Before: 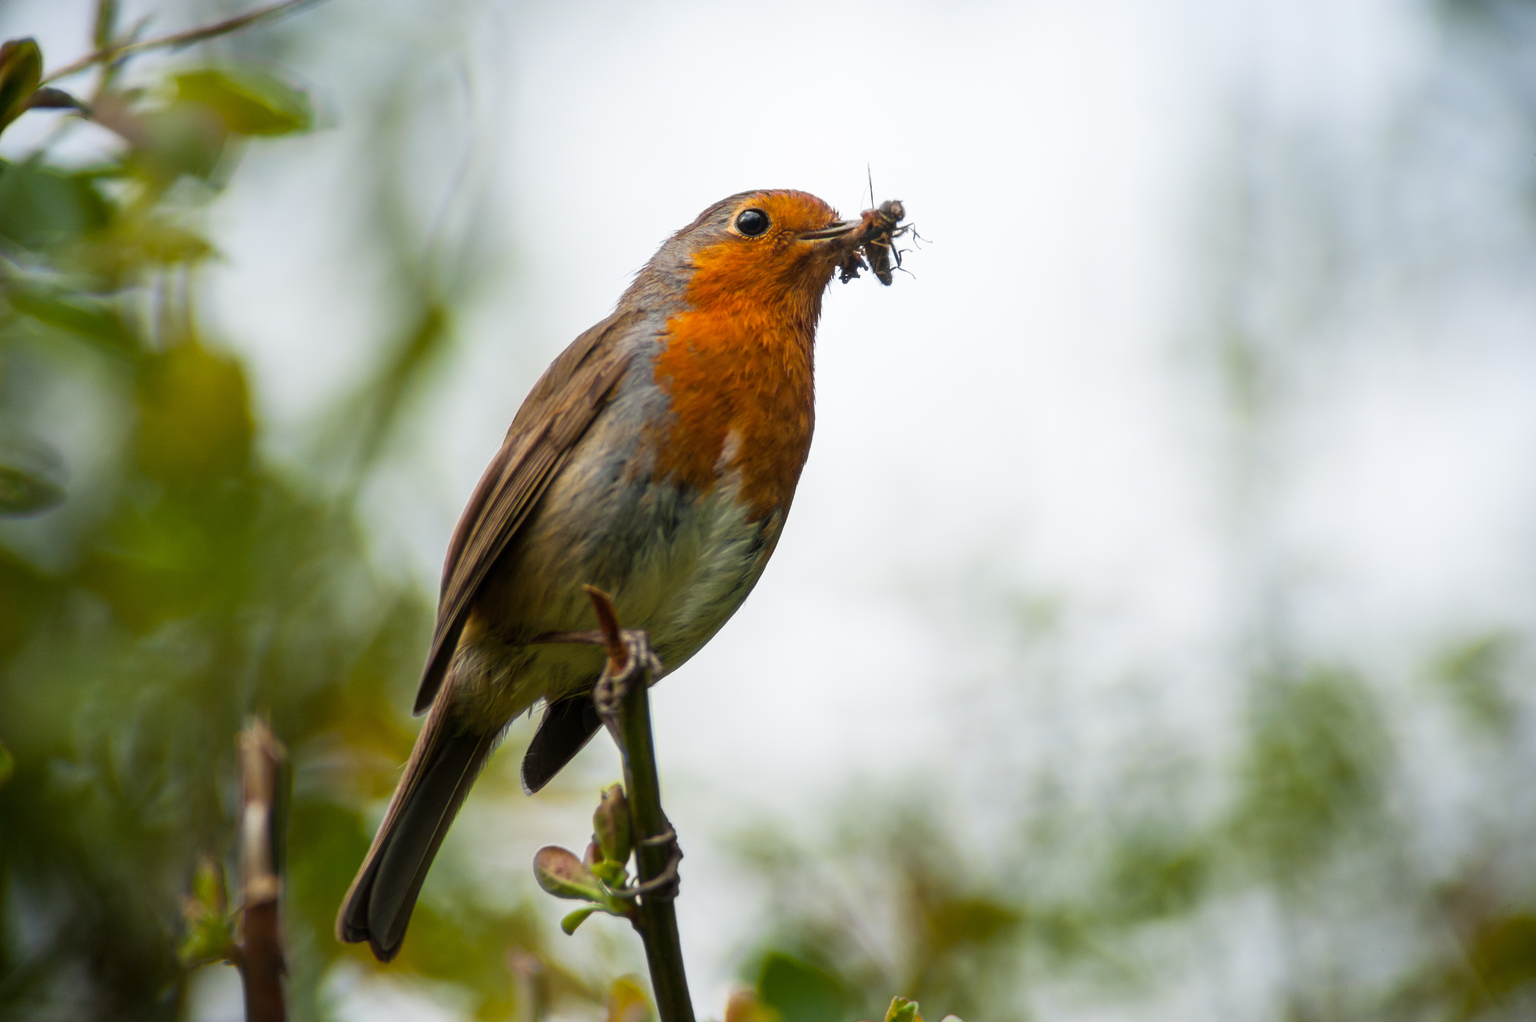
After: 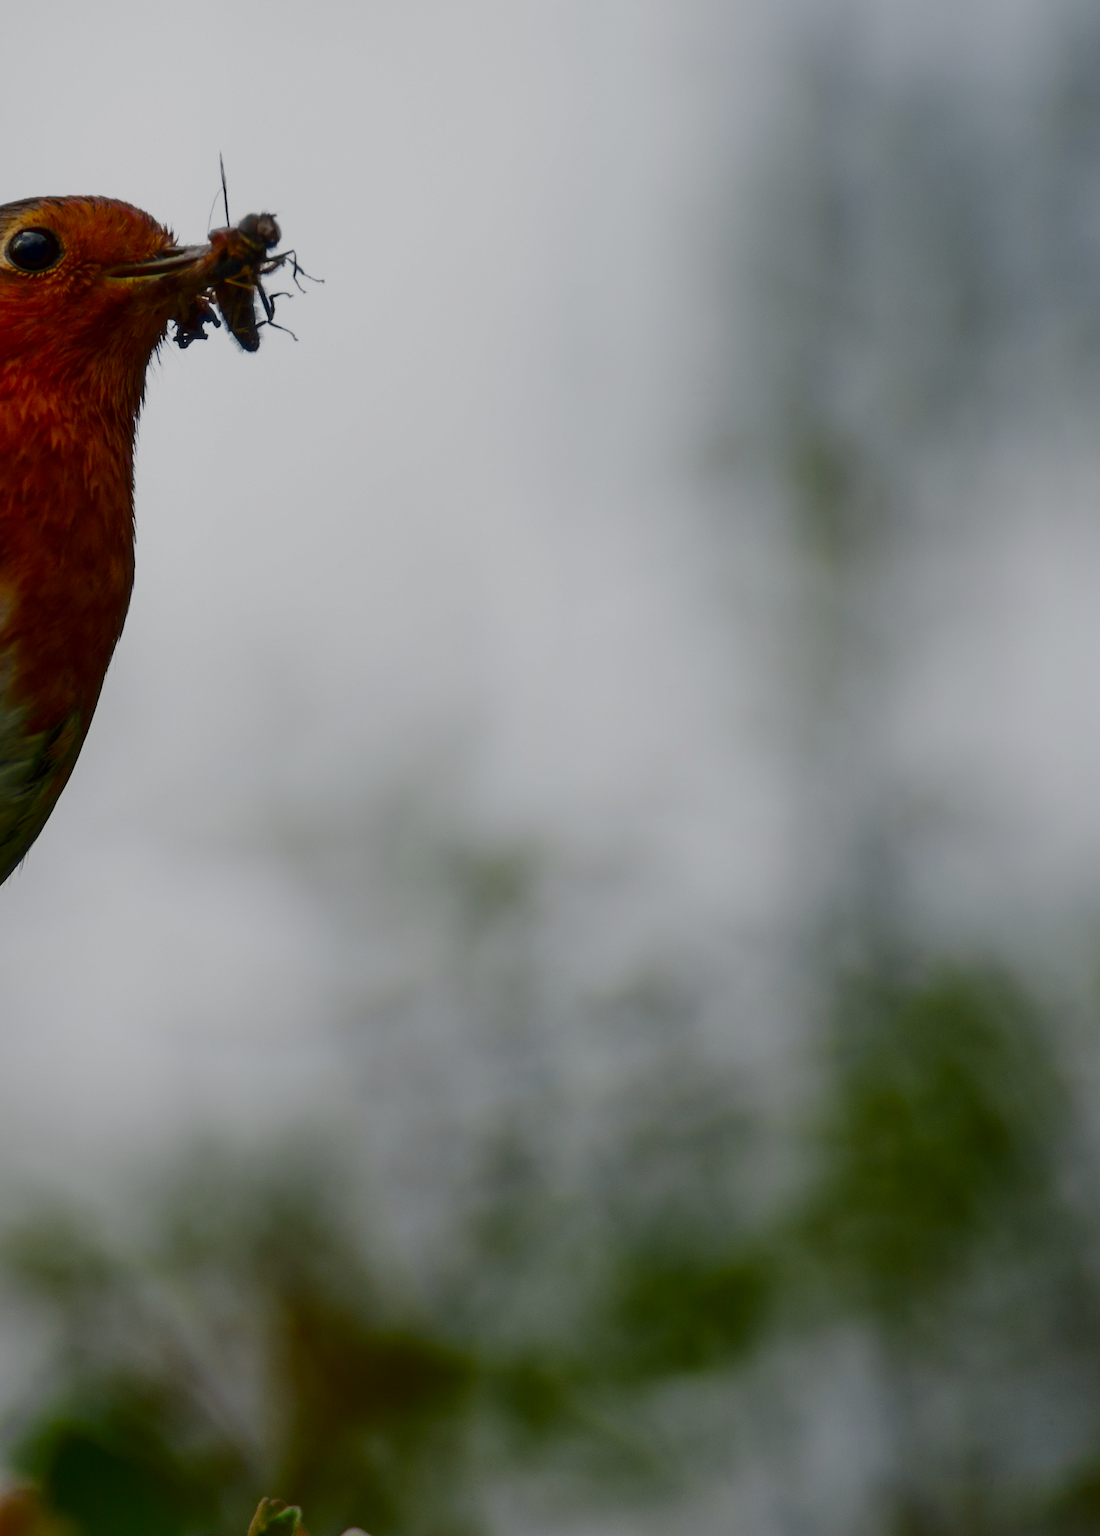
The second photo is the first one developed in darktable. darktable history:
crop: left 47.628%, top 6.643%, right 7.874%
contrast brightness saturation: brightness -0.52
tone equalizer: -8 EV 0.25 EV, -7 EV 0.417 EV, -6 EV 0.417 EV, -5 EV 0.25 EV, -3 EV -0.25 EV, -2 EV -0.417 EV, -1 EV -0.417 EV, +0 EV -0.25 EV, edges refinement/feathering 500, mask exposure compensation -1.57 EV, preserve details guided filter
exposure: exposure -0.021 EV, compensate highlight preservation false
